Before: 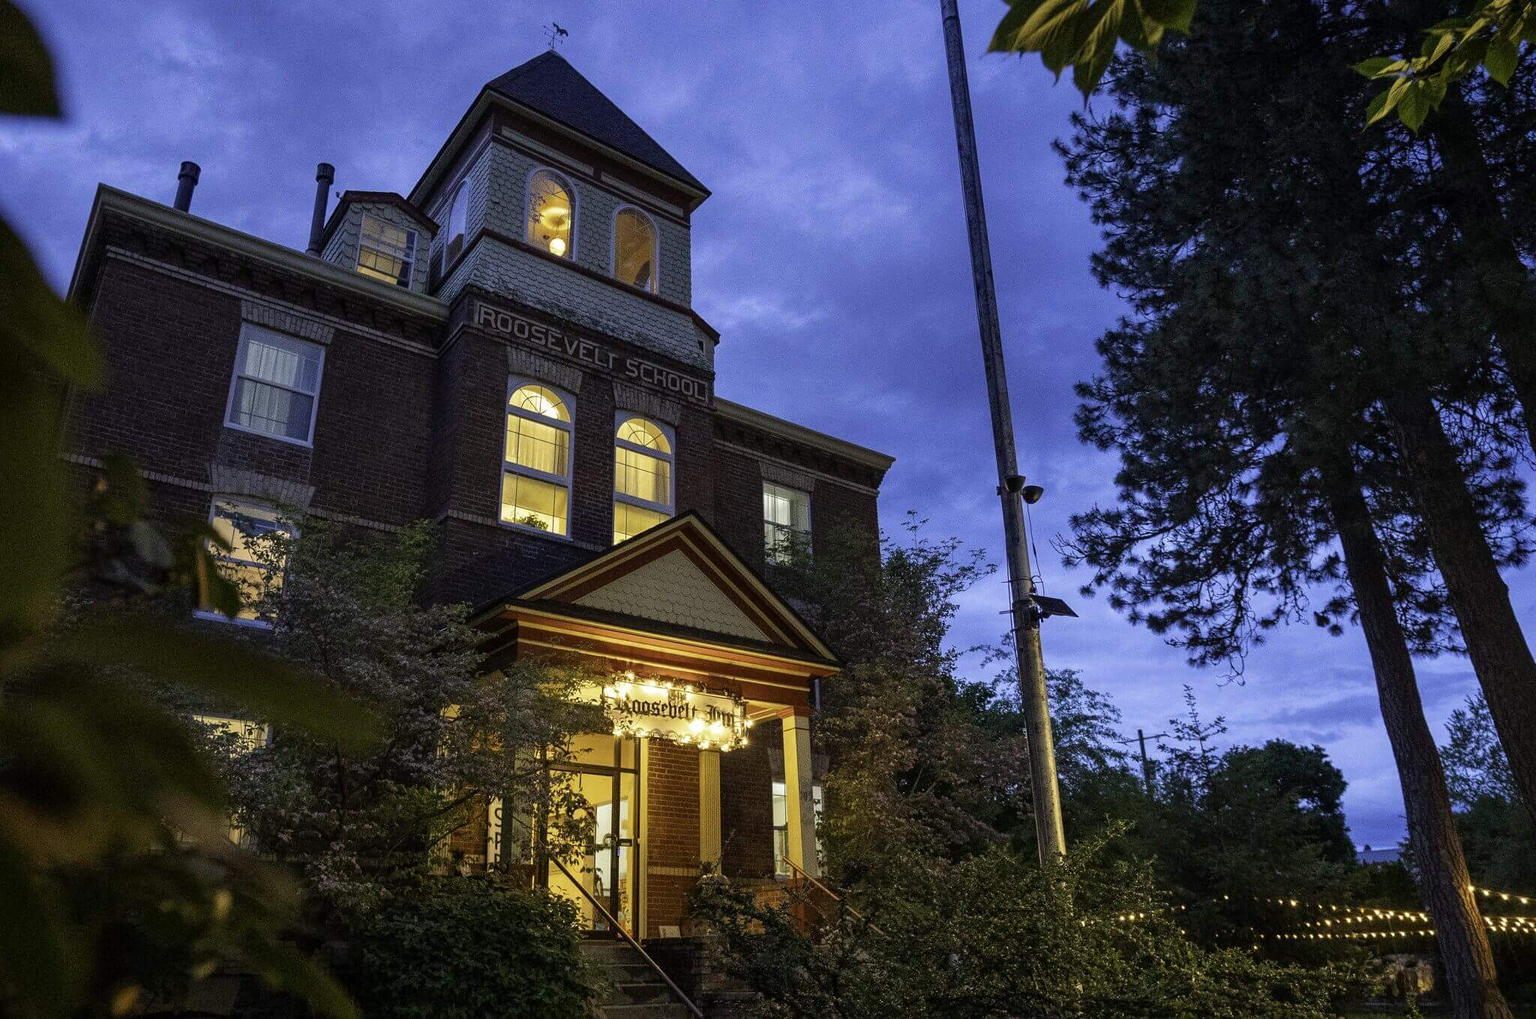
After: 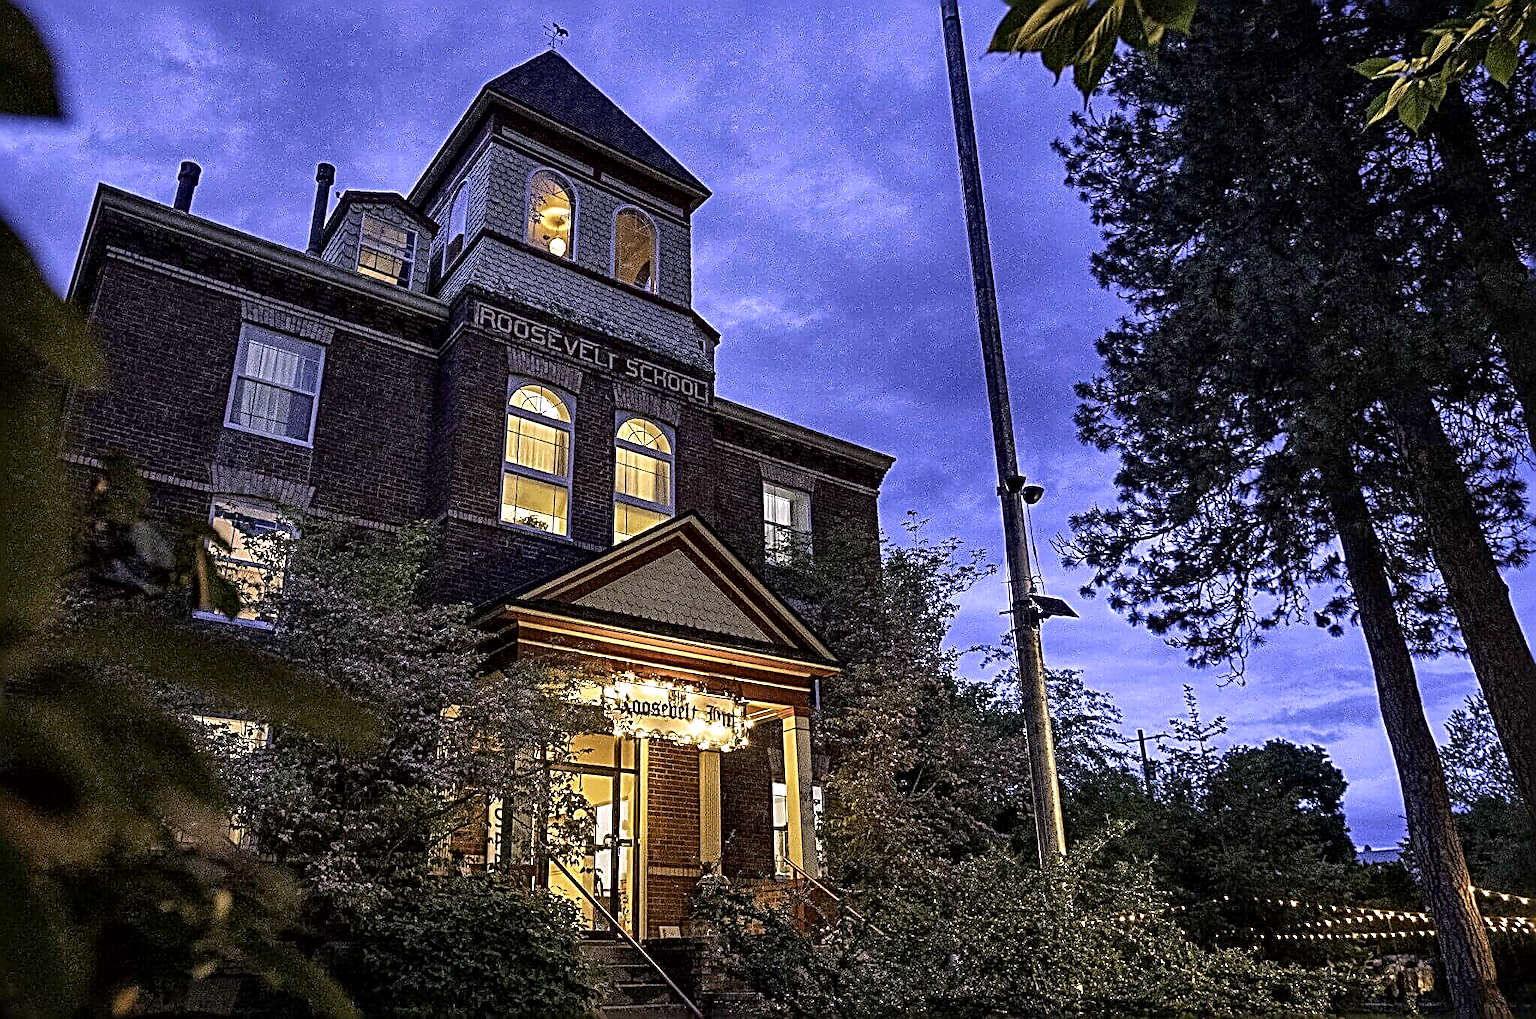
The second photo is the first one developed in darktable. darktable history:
local contrast: mode bilateral grid, contrast 25, coarseness 60, detail 151%, midtone range 0.2
sharpen: radius 3.158, amount 1.731
exposure: compensate highlight preservation false
white balance: red 1.066, blue 1.119
